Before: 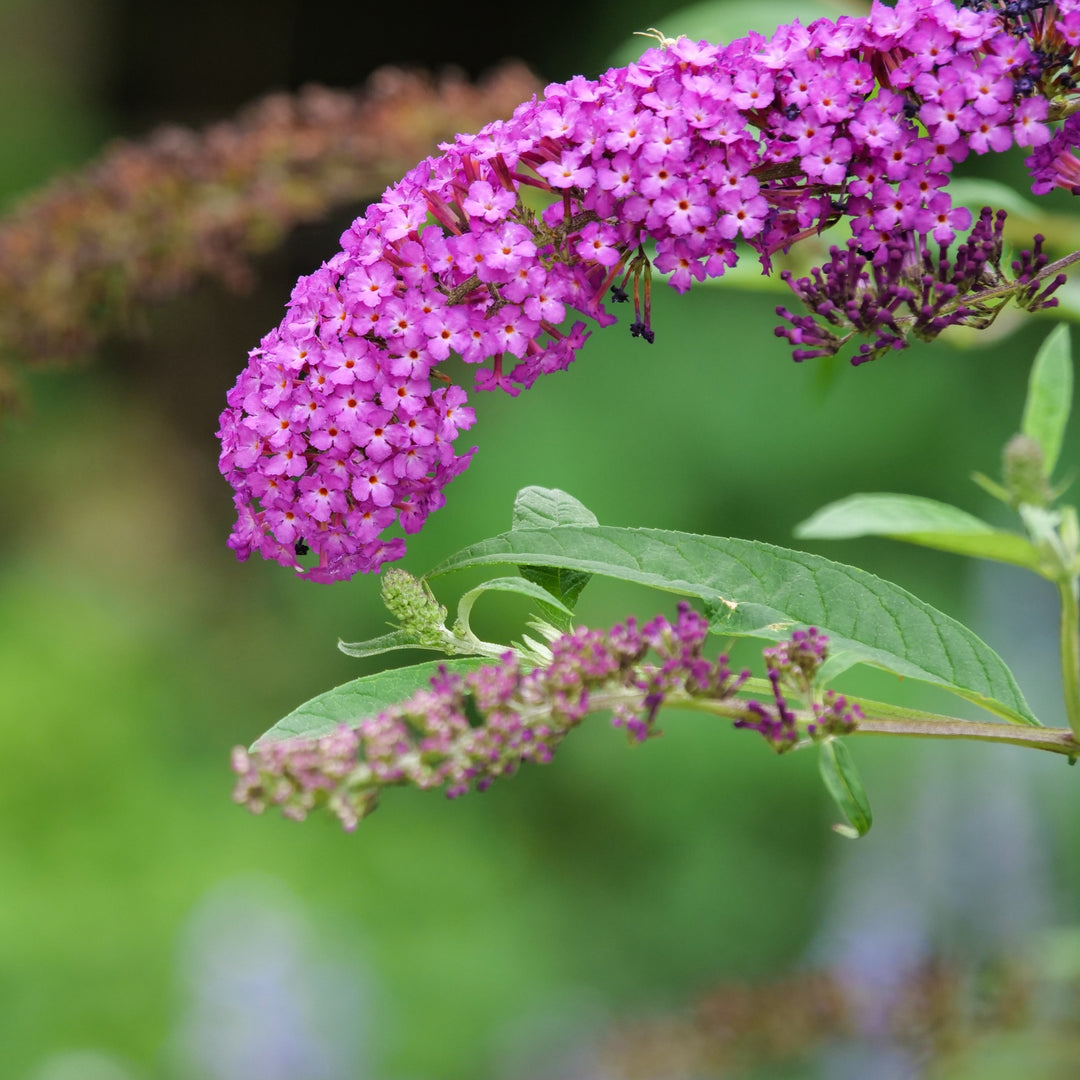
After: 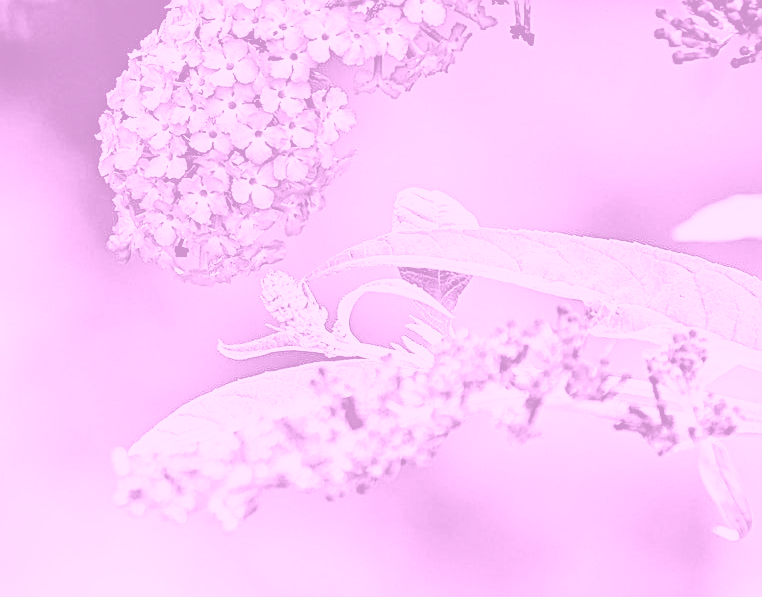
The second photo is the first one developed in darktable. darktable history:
sharpen: on, module defaults
crop: left 11.123%, top 27.61%, right 18.3%, bottom 17.034%
tone curve: curves: ch0 [(0, 0) (0.224, 0.12) (0.375, 0.296) (0.528, 0.472) (0.681, 0.634) (0.8, 0.766) (0.873, 0.877) (1, 1)], preserve colors basic power
base curve: curves: ch0 [(0, 0.003) (0.001, 0.002) (0.006, 0.004) (0.02, 0.022) (0.048, 0.086) (0.094, 0.234) (0.162, 0.431) (0.258, 0.629) (0.385, 0.8) (0.548, 0.918) (0.751, 0.988) (1, 1)], preserve colors none
contrast equalizer: octaves 7, y [[0.5, 0.542, 0.583, 0.625, 0.667, 0.708], [0.5 ×6], [0.5 ×6], [0 ×6], [0 ×6]]
exposure: exposure 0.078 EV, compensate highlight preservation false
colorize: hue 331.2°, saturation 75%, source mix 30.28%, lightness 70.52%, version 1
